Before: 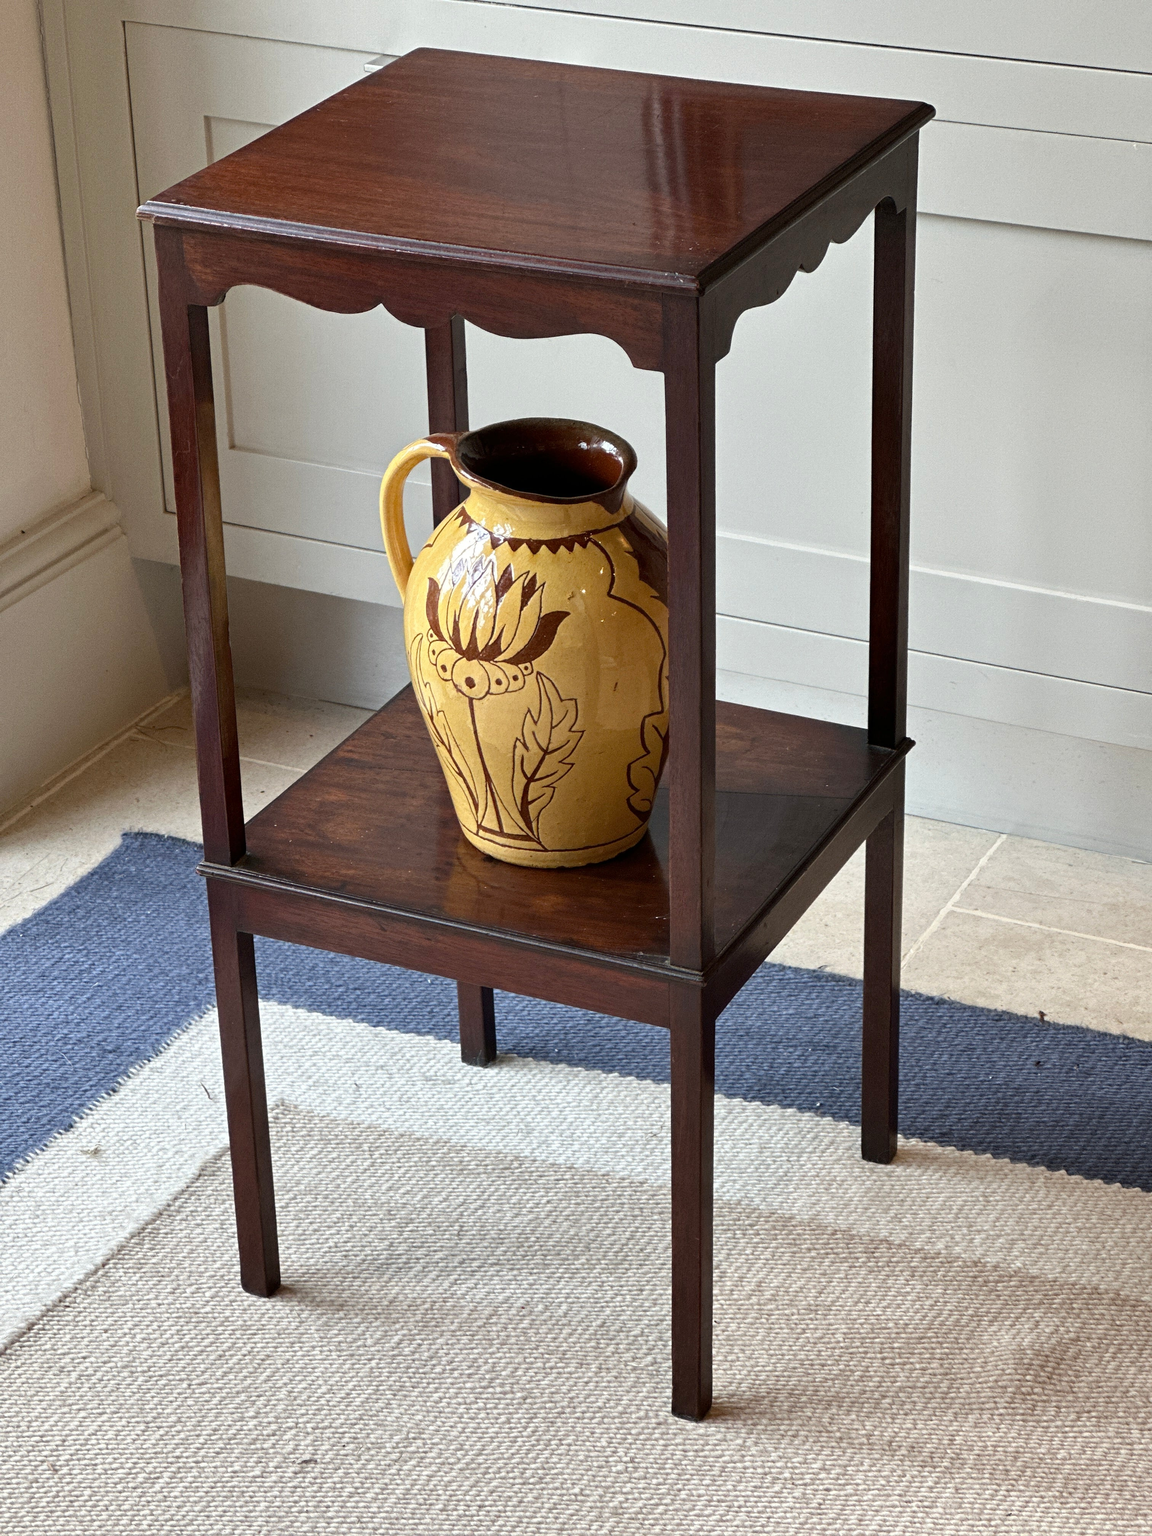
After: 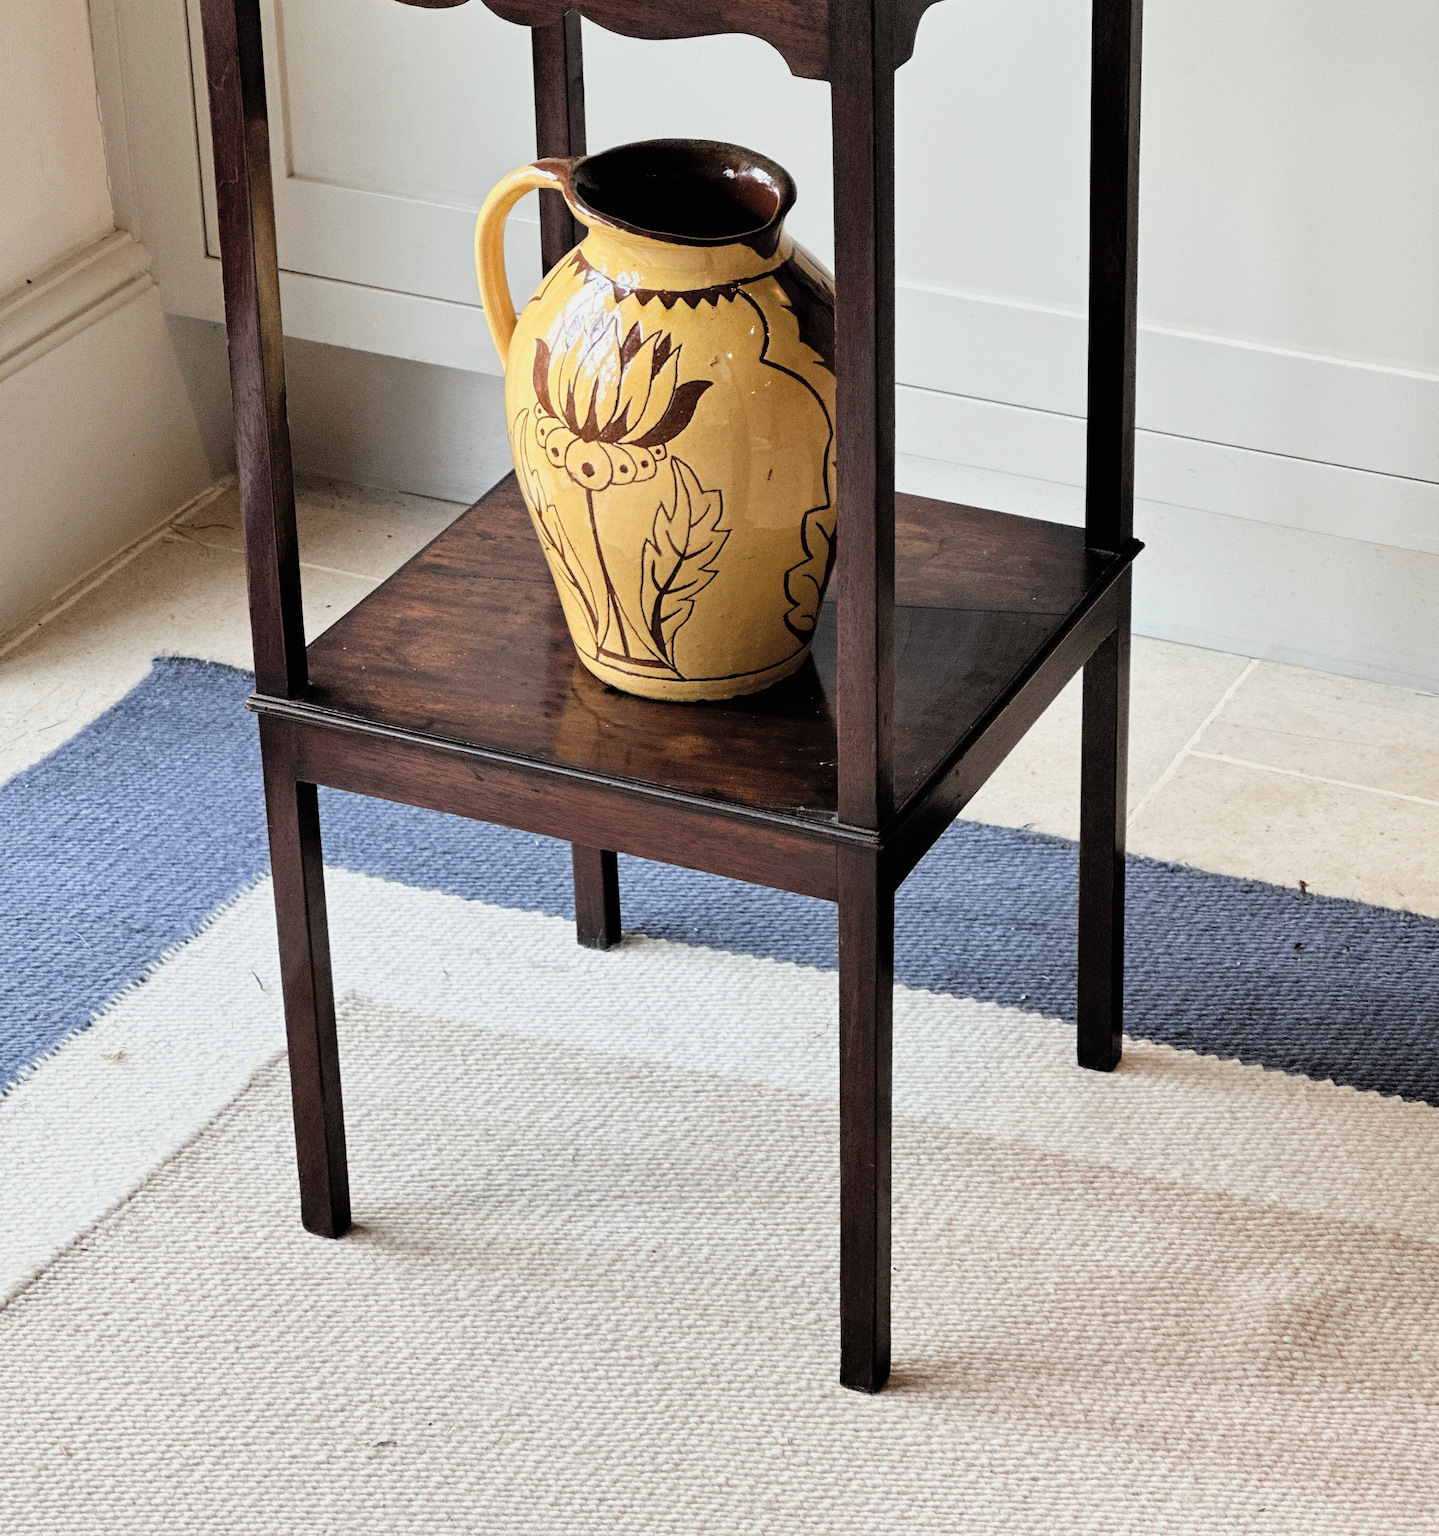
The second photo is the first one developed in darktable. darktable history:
filmic rgb: black relative exposure -5 EV, white relative exposure 3.5 EV, hardness 3.19, contrast 1.2, highlights saturation mix -30%
crop and rotate: top 19.998%
exposure: exposure 0.127 EV, compensate highlight preservation false
contrast brightness saturation: brightness 0.15
